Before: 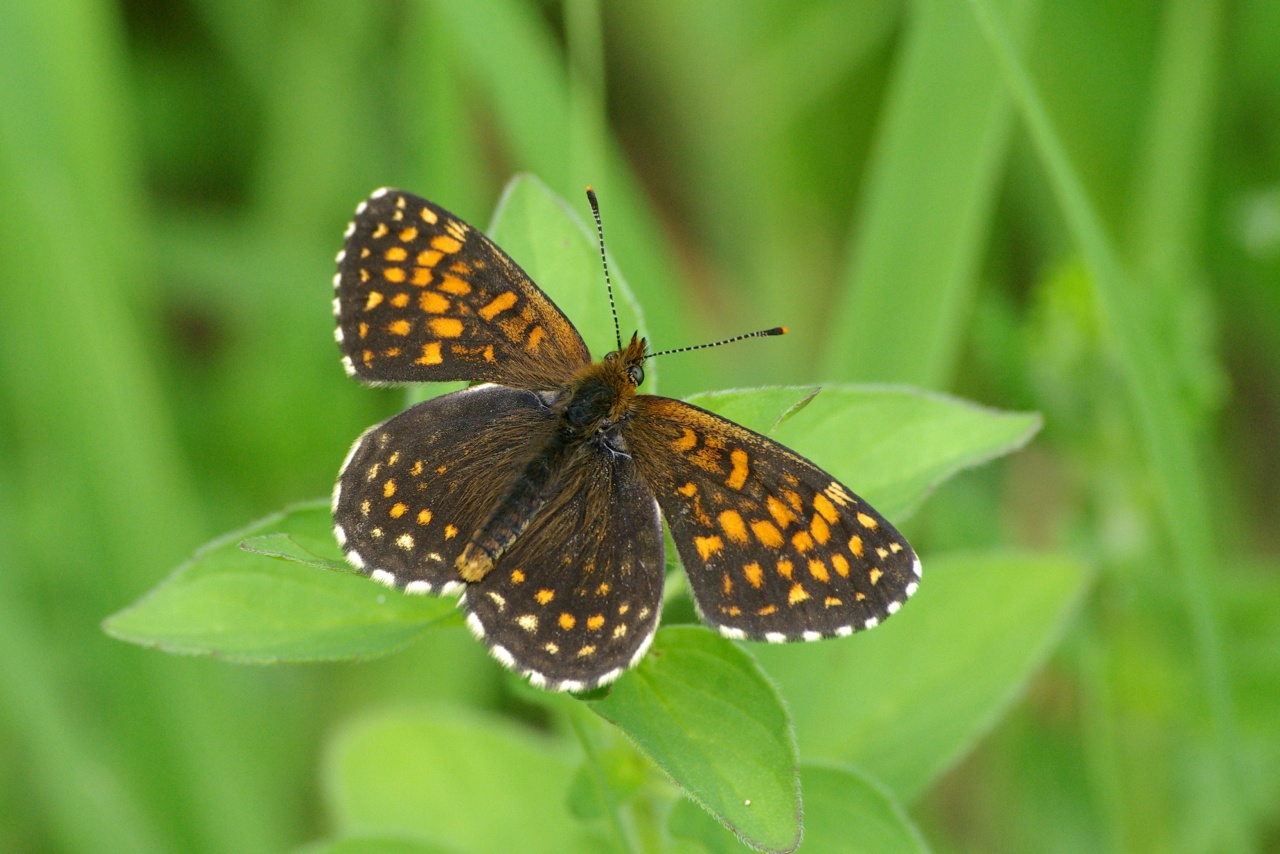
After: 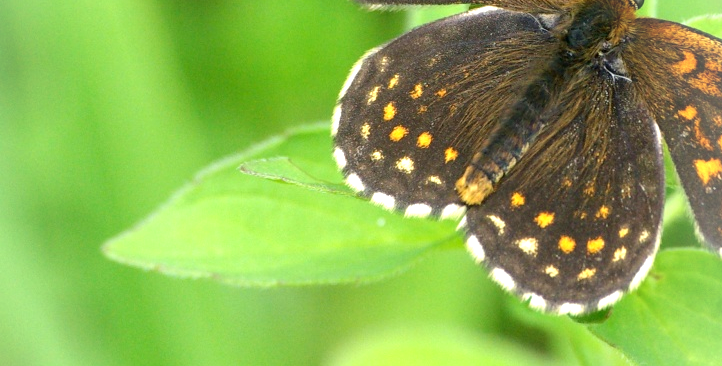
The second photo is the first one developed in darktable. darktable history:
exposure: exposure 0.771 EV, compensate exposure bias true, compensate highlight preservation false
crop: top 44.206%, right 43.545%, bottom 12.925%
vignetting: fall-off radius 82.04%, brightness 0.281, saturation 0
